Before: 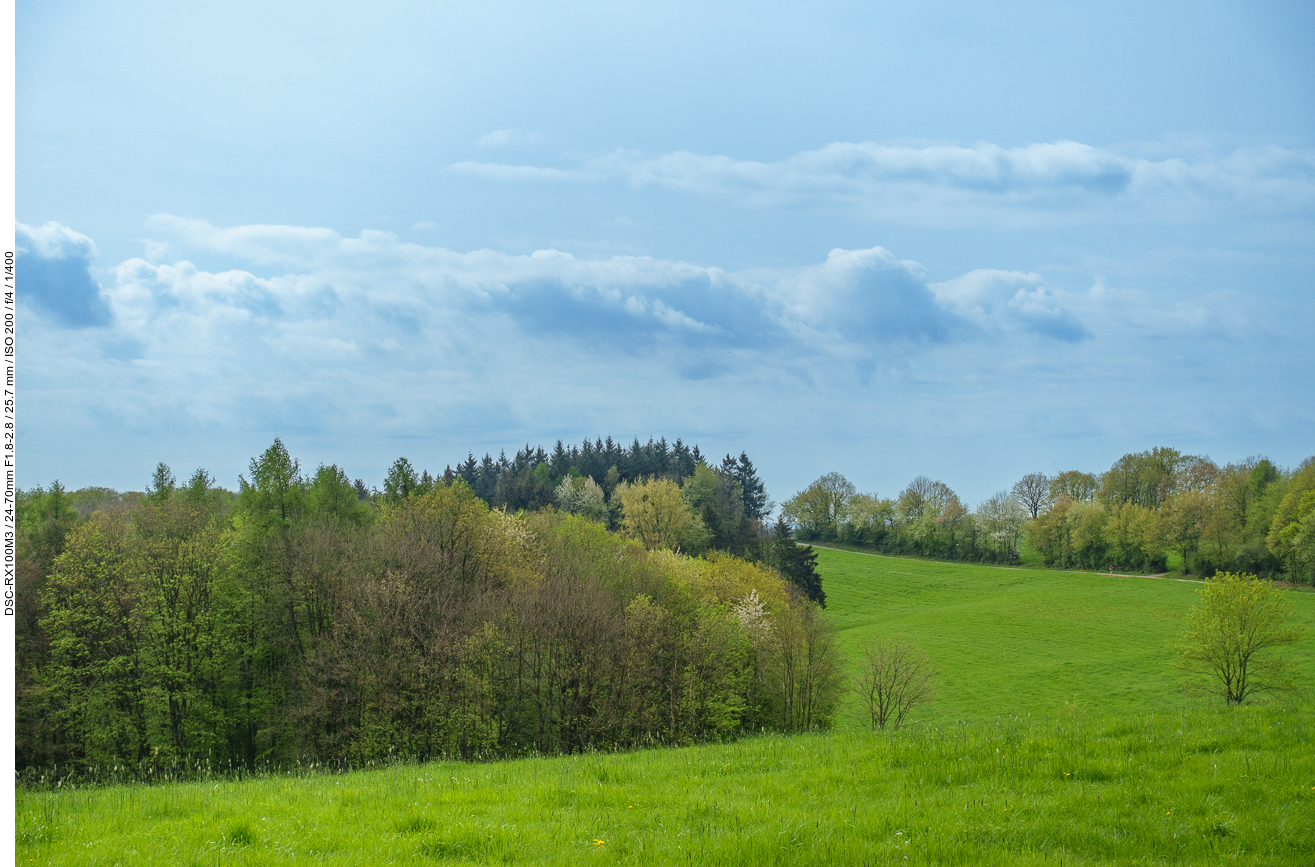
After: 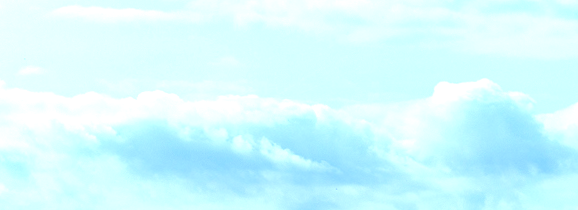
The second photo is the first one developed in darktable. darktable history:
crop: left 28.64%, top 16.832%, right 26.637%, bottom 58.055%
rotate and perspective: rotation -1.32°, lens shift (horizontal) -0.031, crop left 0.015, crop right 0.985, crop top 0.047, crop bottom 0.982
exposure: black level correction 0.008, exposure 0.979 EV, compensate highlight preservation false
